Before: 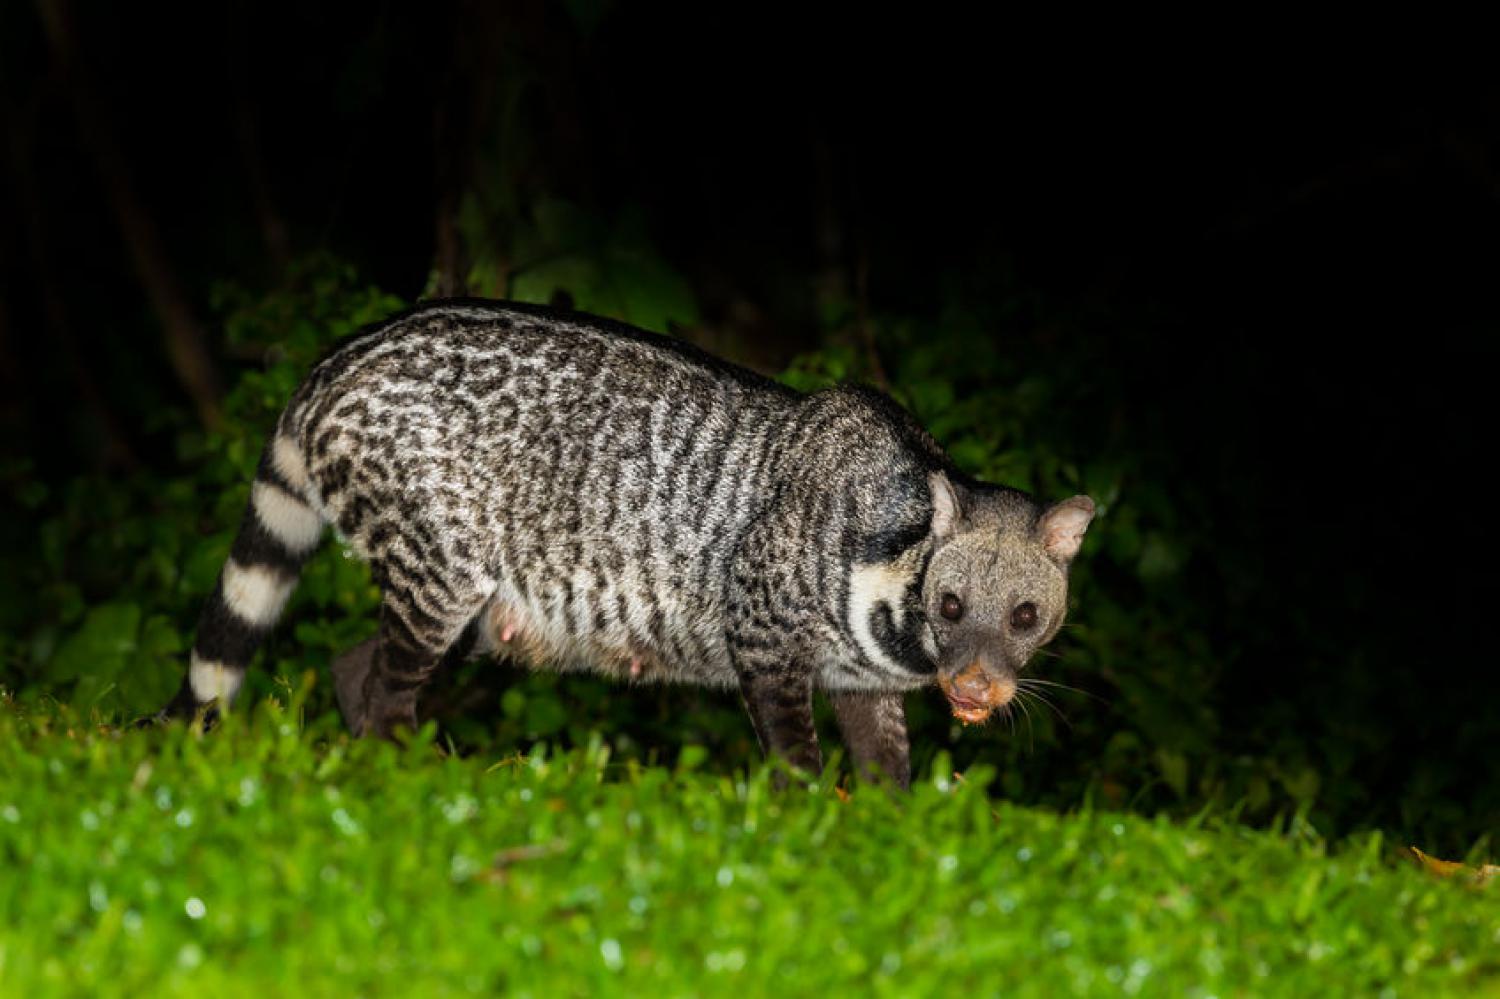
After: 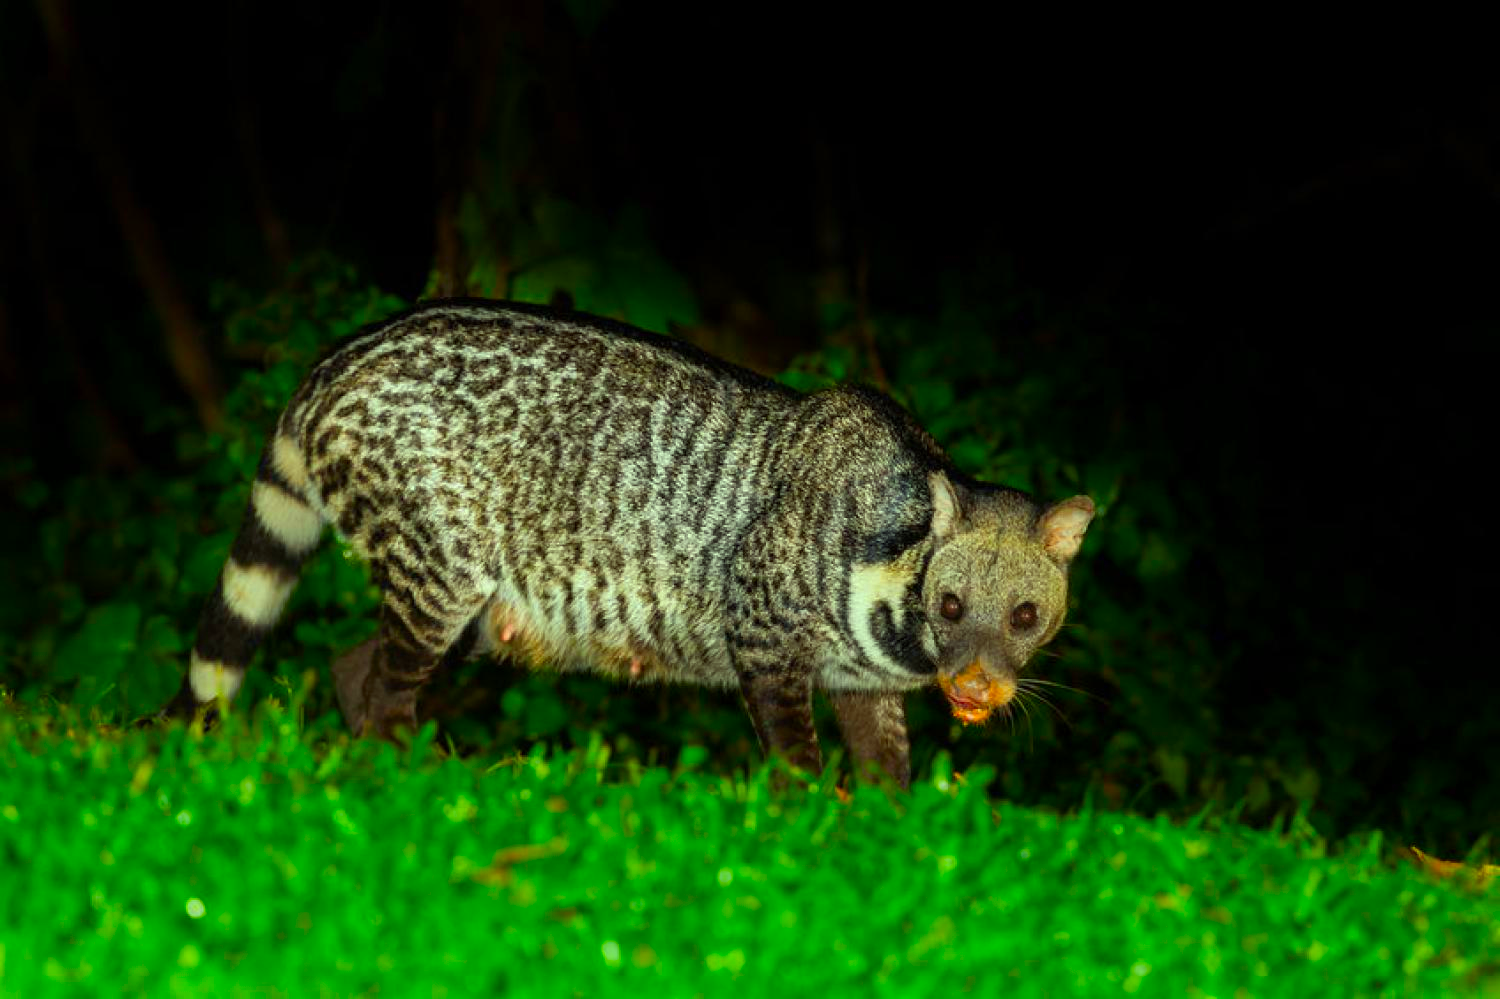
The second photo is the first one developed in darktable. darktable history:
color correction: highlights a* -10.98, highlights b* 9.94, saturation 1.71
